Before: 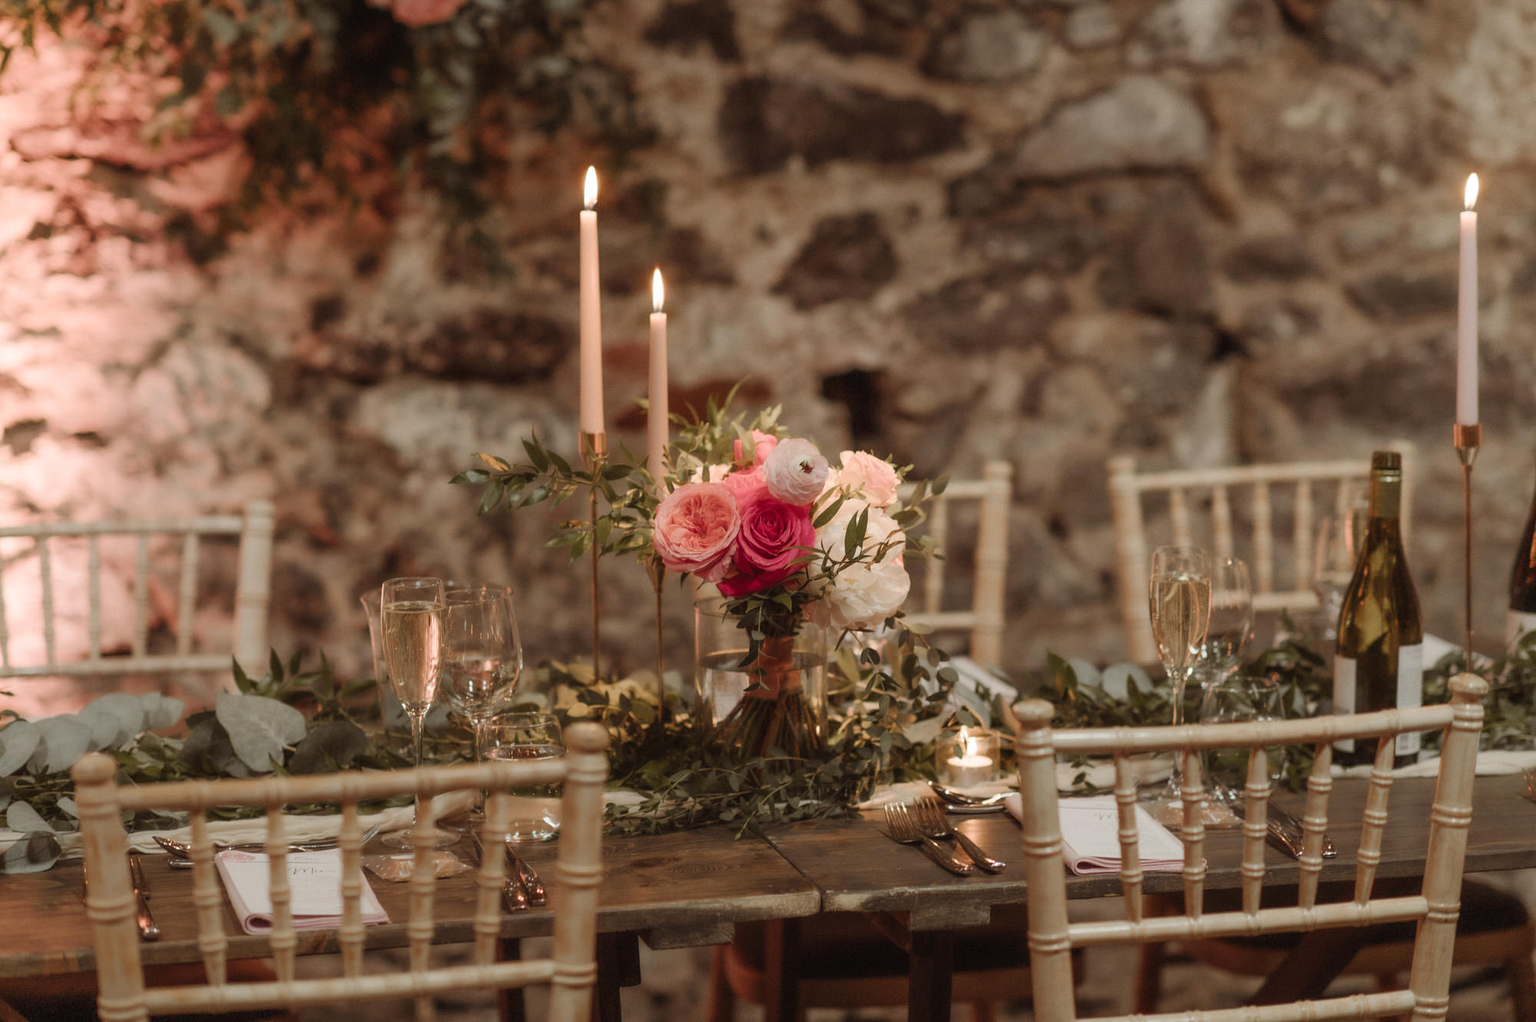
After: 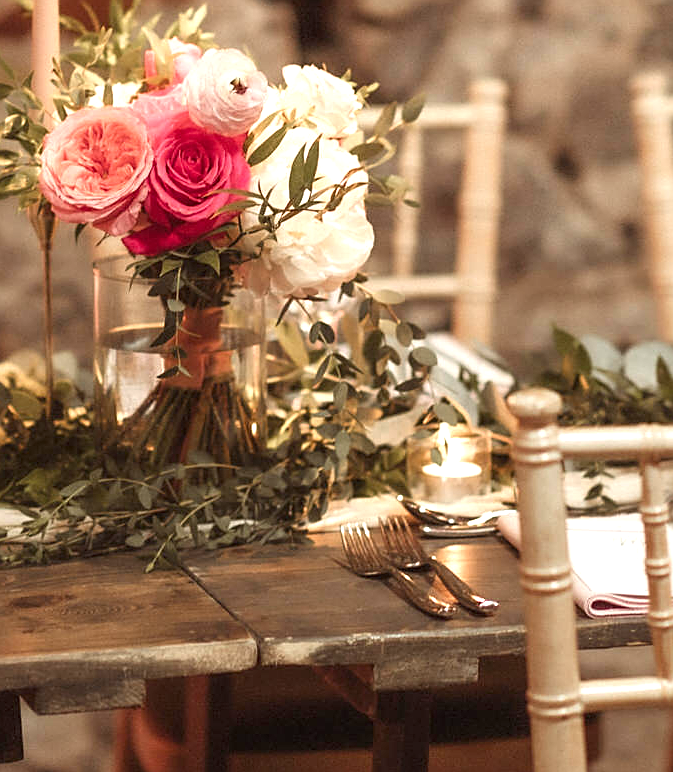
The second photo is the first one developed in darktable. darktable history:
crop: left 40.59%, top 39.264%, right 25.726%, bottom 2.732%
exposure: black level correction 0.001, exposure 1.12 EV, compensate highlight preservation false
sharpen: on, module defaults
